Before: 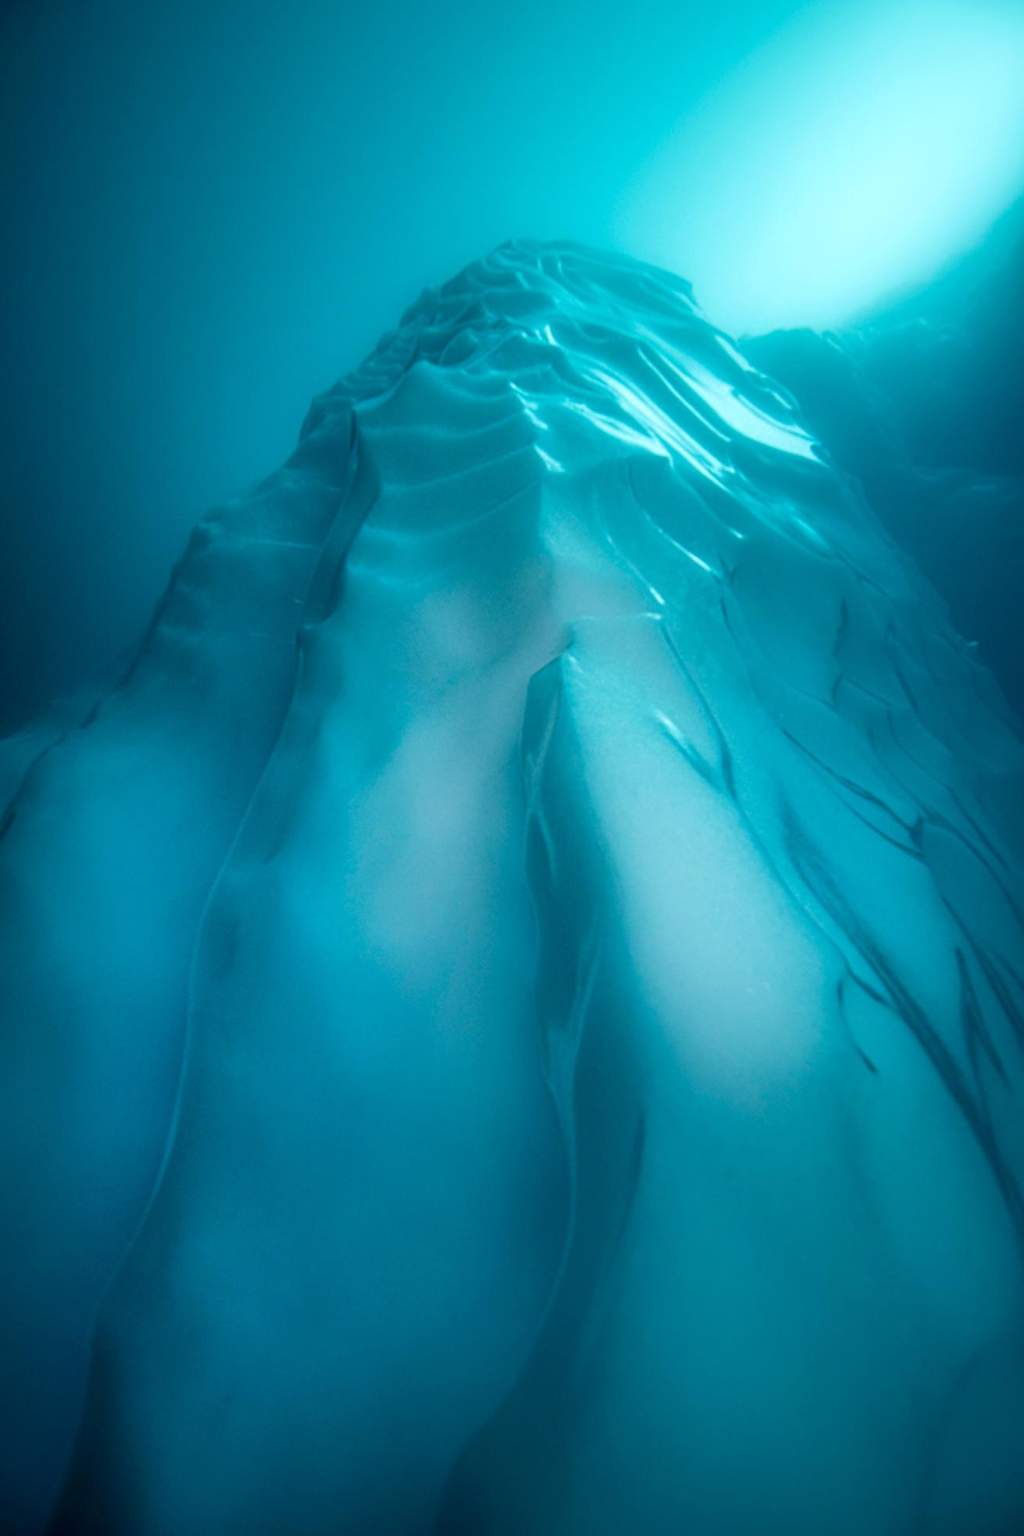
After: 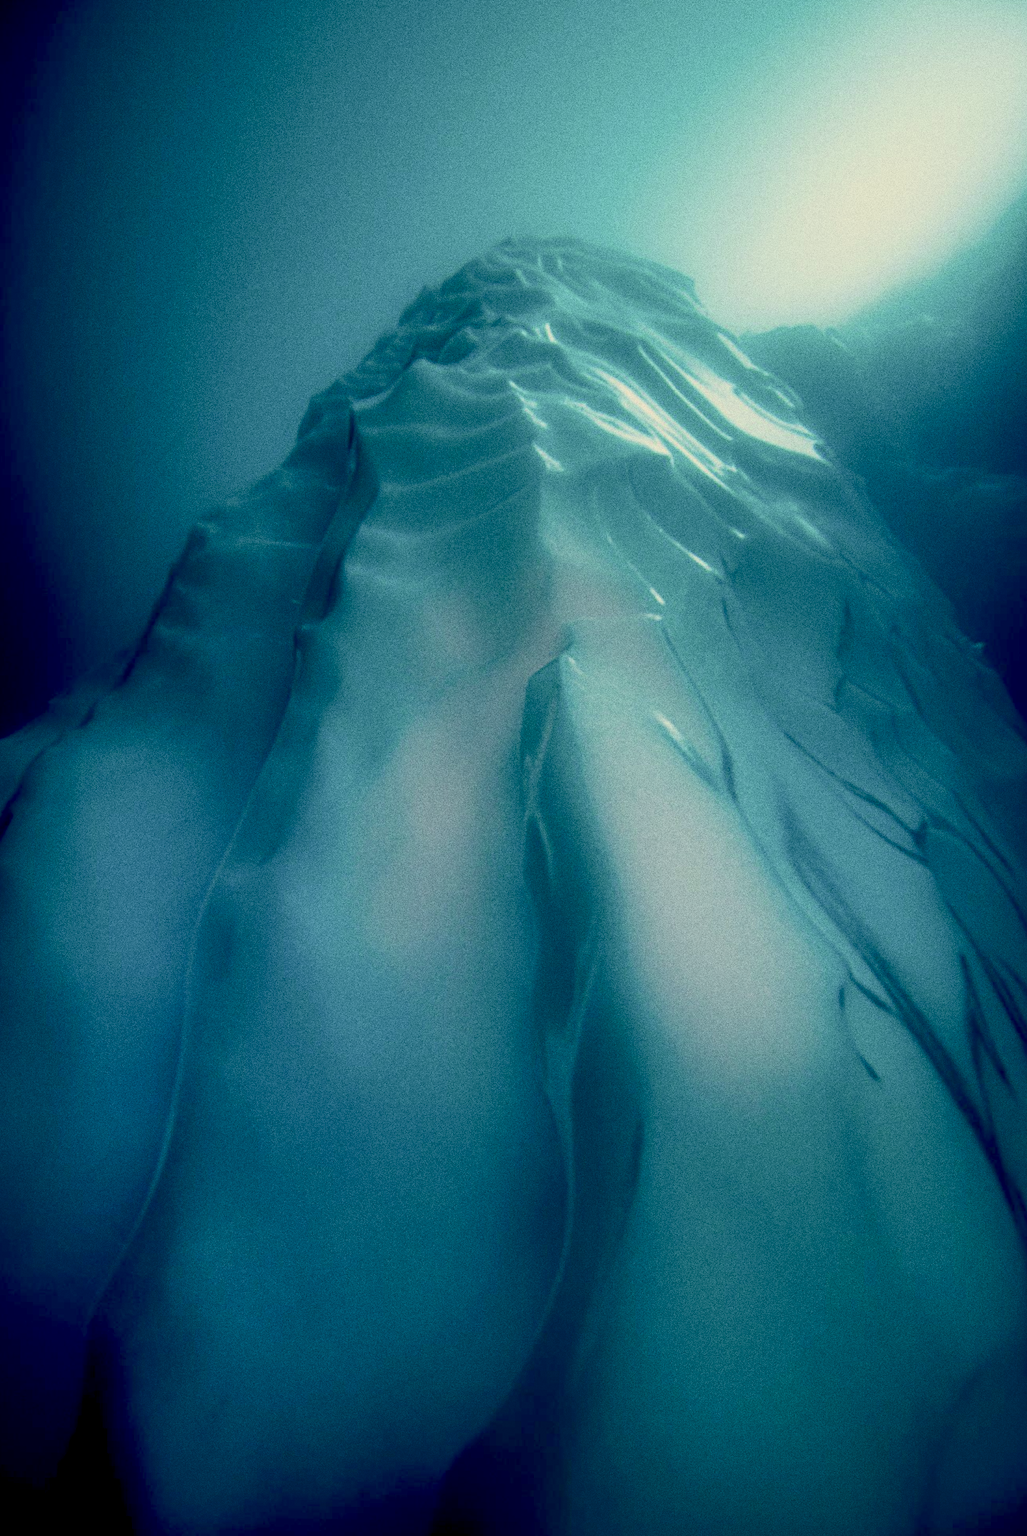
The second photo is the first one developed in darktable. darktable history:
color correction: highlights a* 21.88, highlights b* 22.25
grain: coarseness 0.09 ISO, strength 40%
rotate and perspective: rotation 0.192°, lens shift (horizontal) -0.015, crop left 0.005, crop right 0.996, crop top 0.006, crop bottom 0.99
exposure: black level correction 0.046, exposure -0.228 EV, compensate highlight preservation false
